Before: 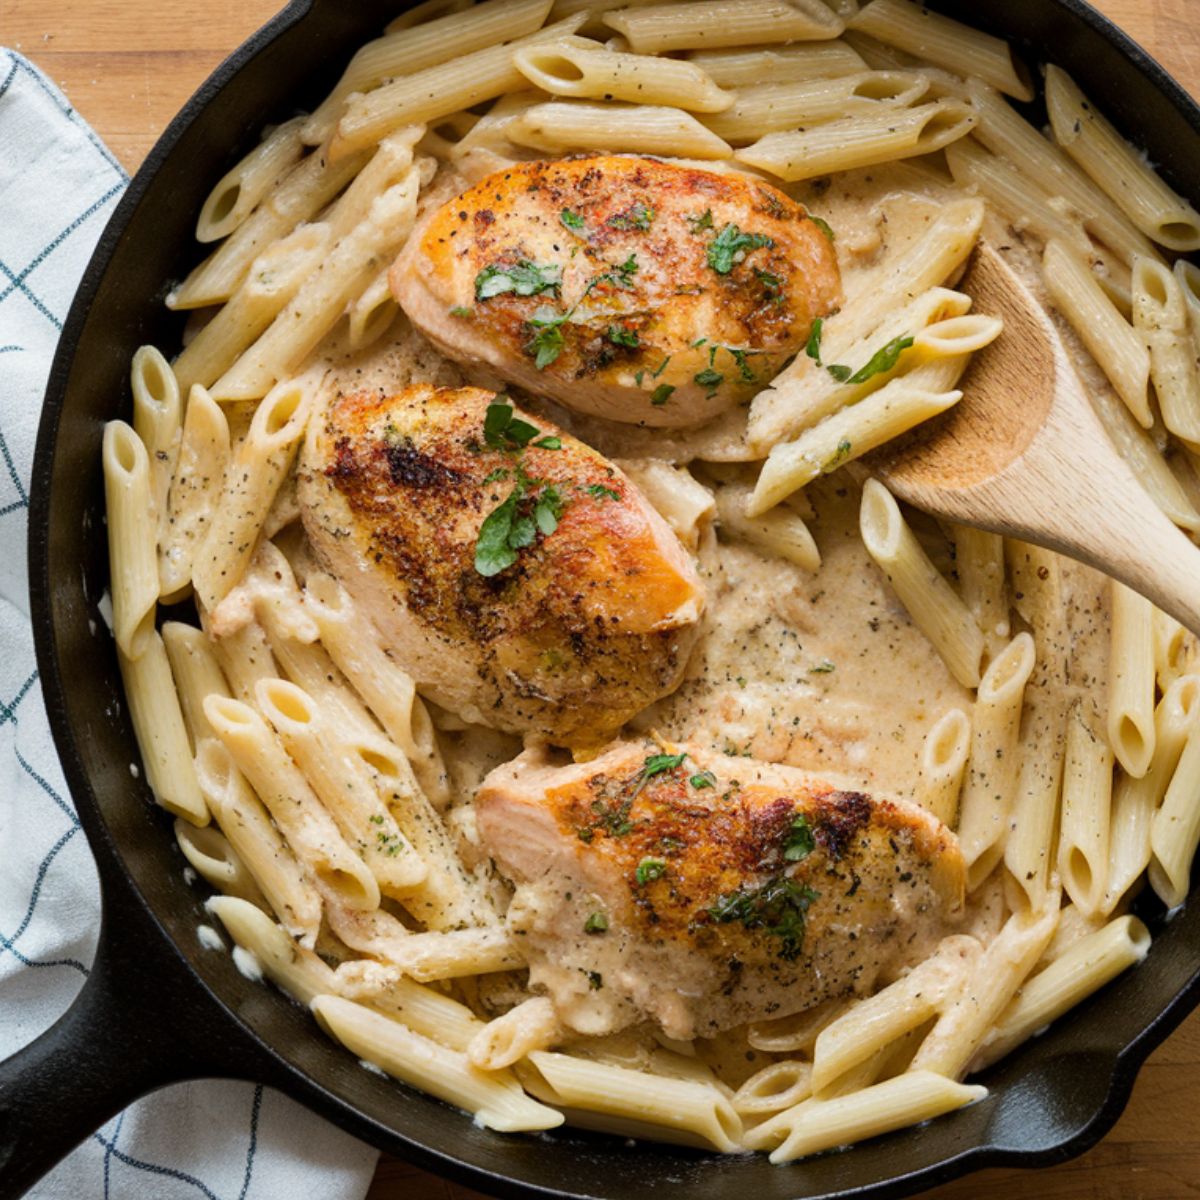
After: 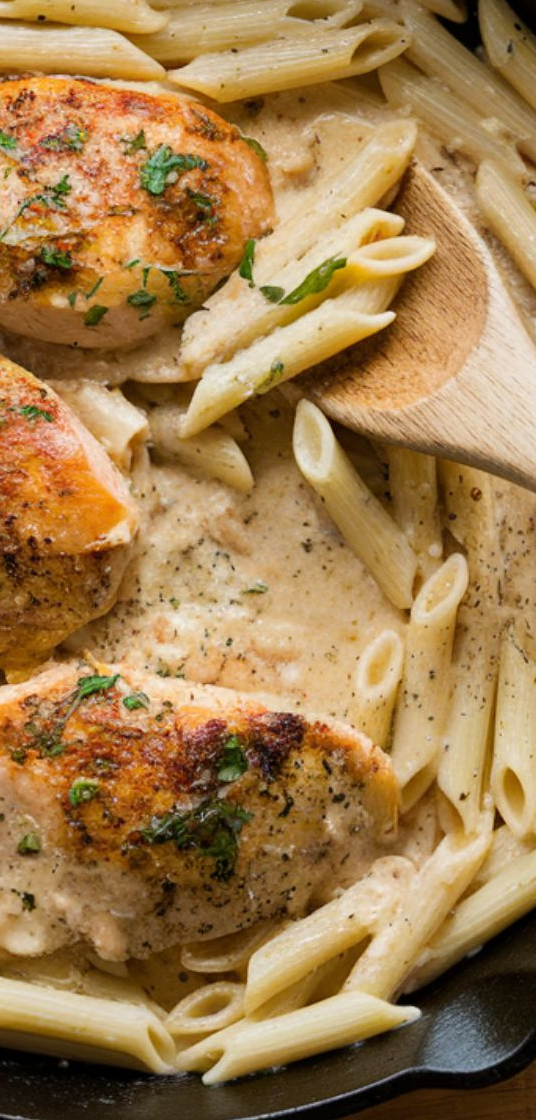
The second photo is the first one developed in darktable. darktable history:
crop: left 47.332%, top 6.629%, right 7.989%
